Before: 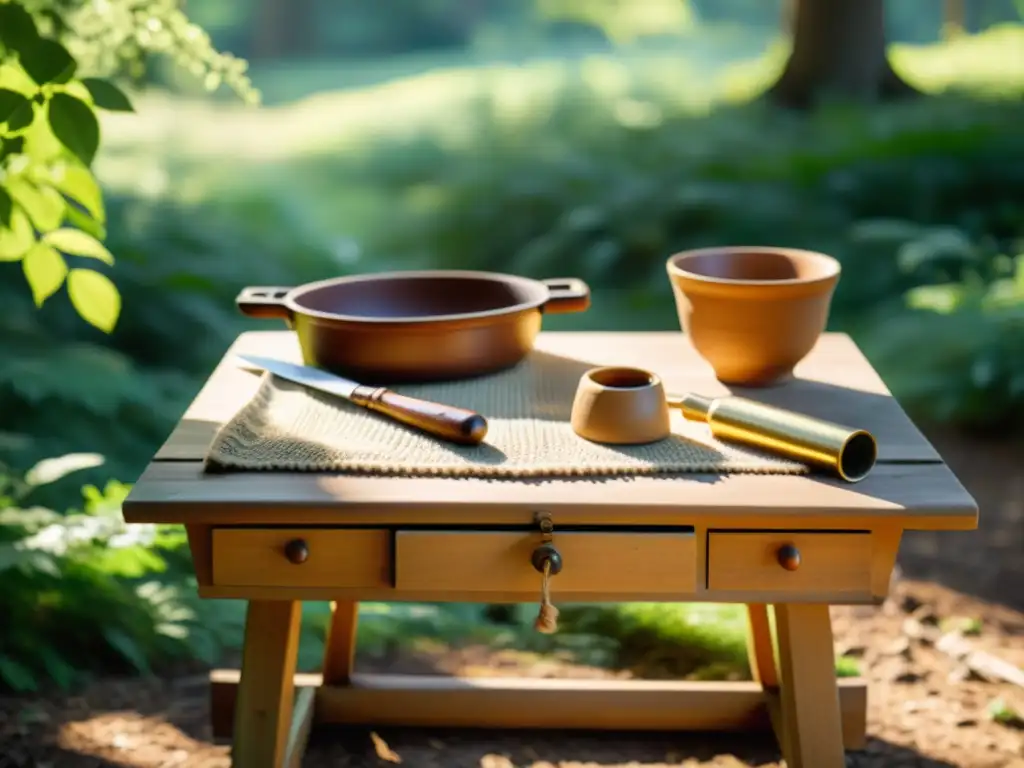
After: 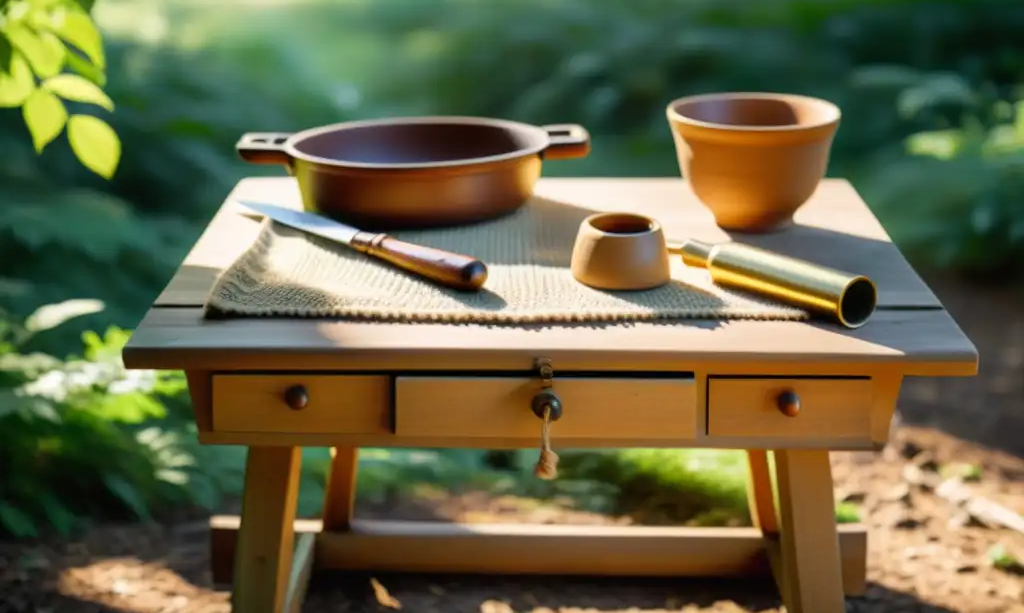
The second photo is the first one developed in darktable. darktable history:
crop and rotate: top 20.167%
